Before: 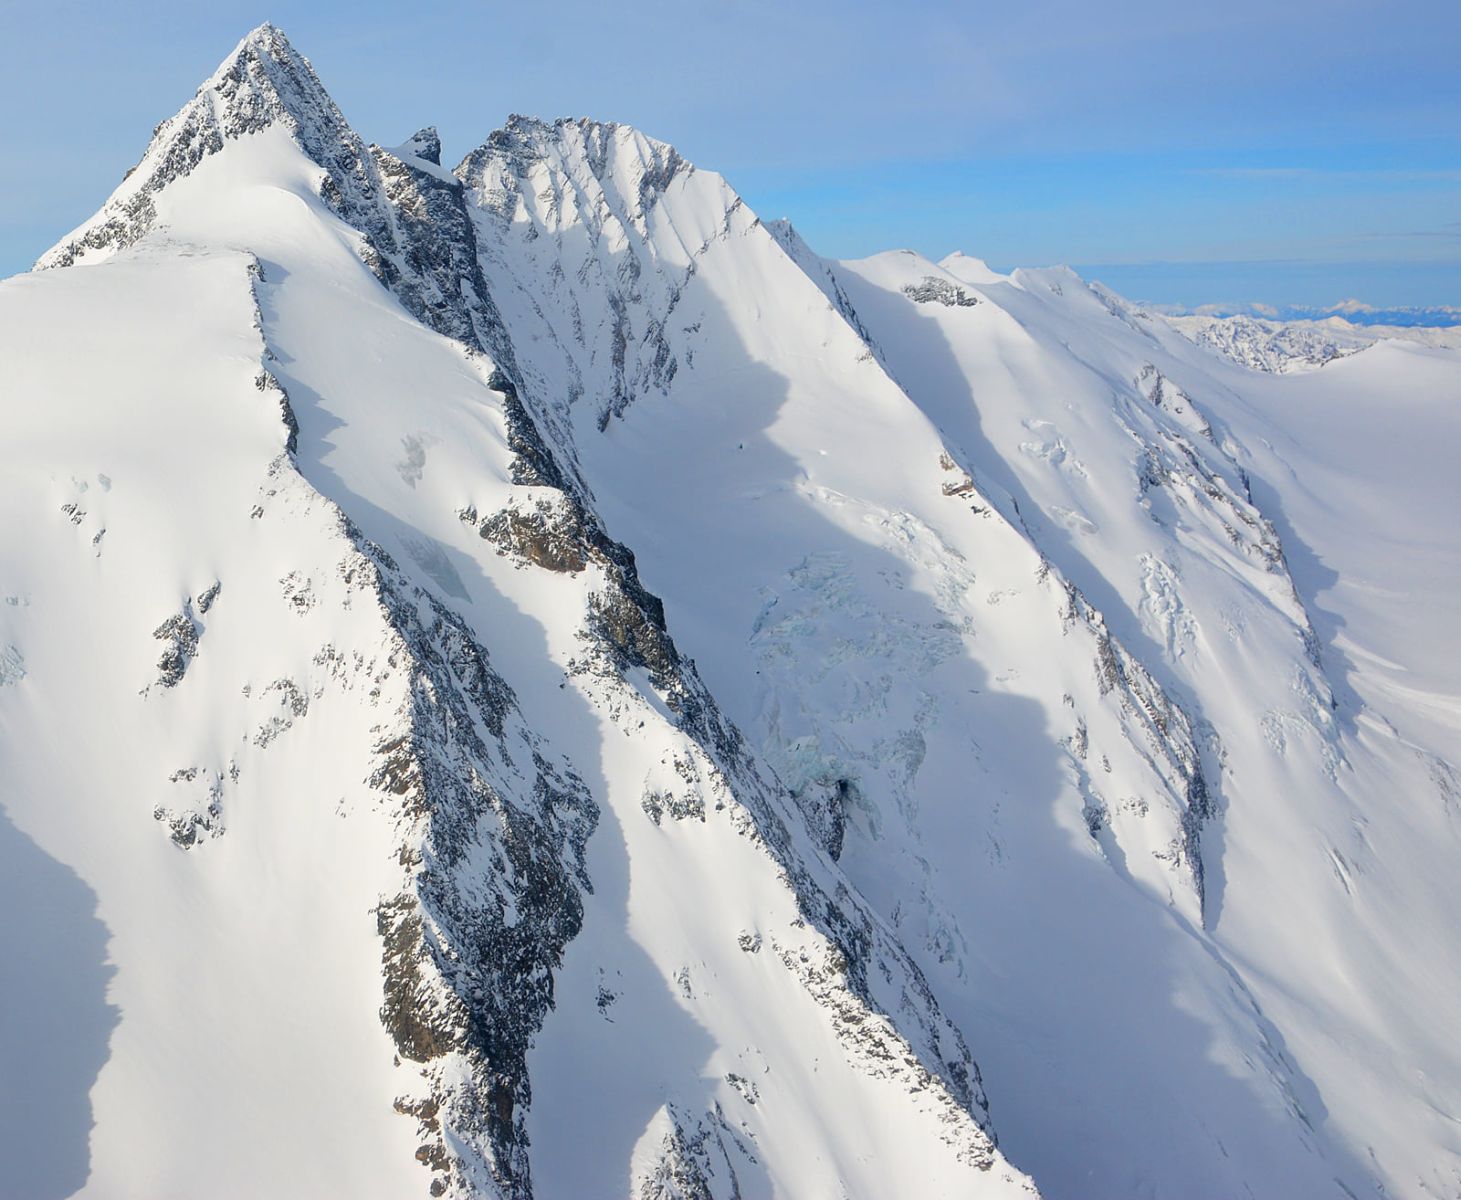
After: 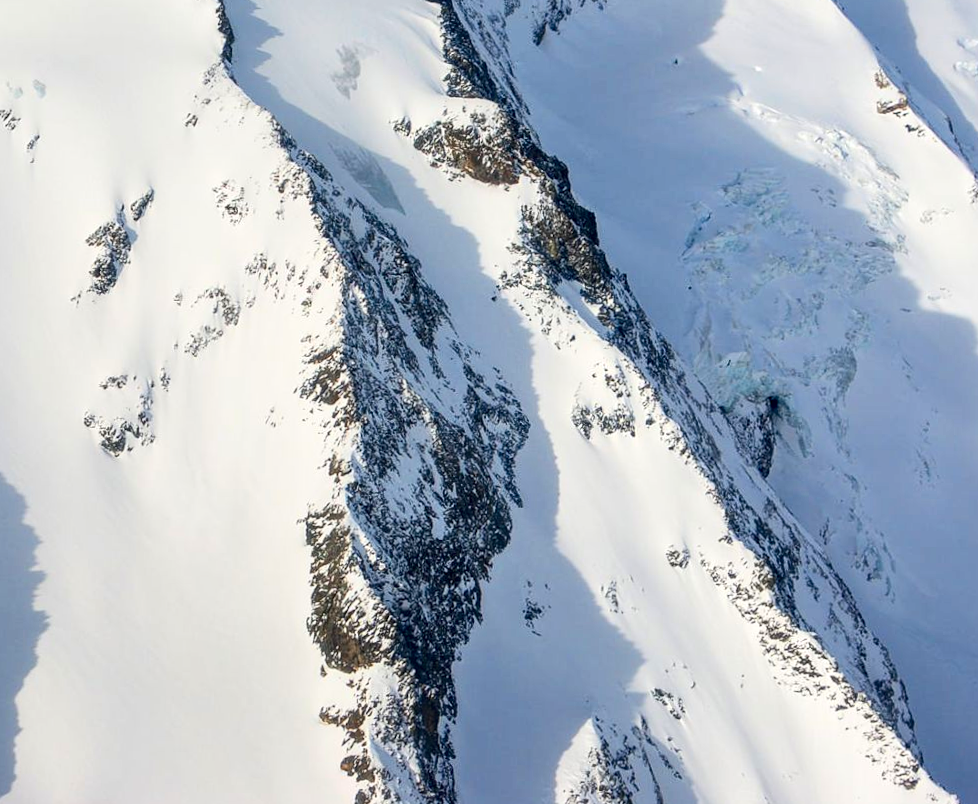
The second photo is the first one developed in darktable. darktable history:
local contrast: detail 130%
crop and rotate: angle -0.82°, left 3.85%, top 31.828%, right 27.992%
contrast brightness saturation: contrast 0.18, saturation 0.3
